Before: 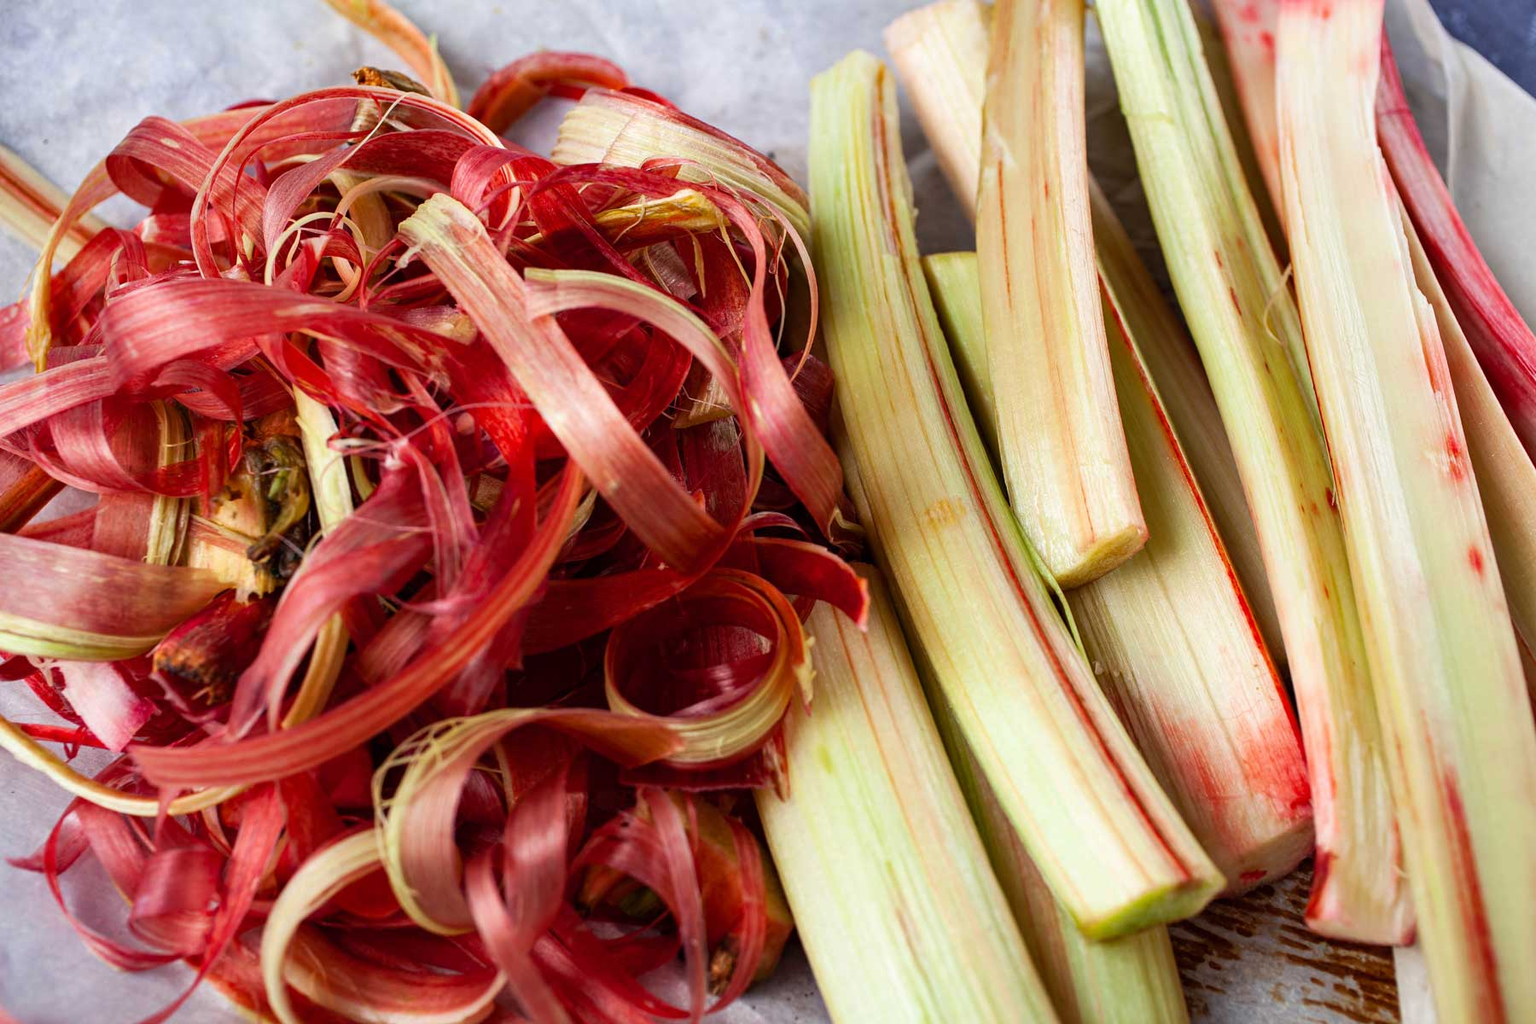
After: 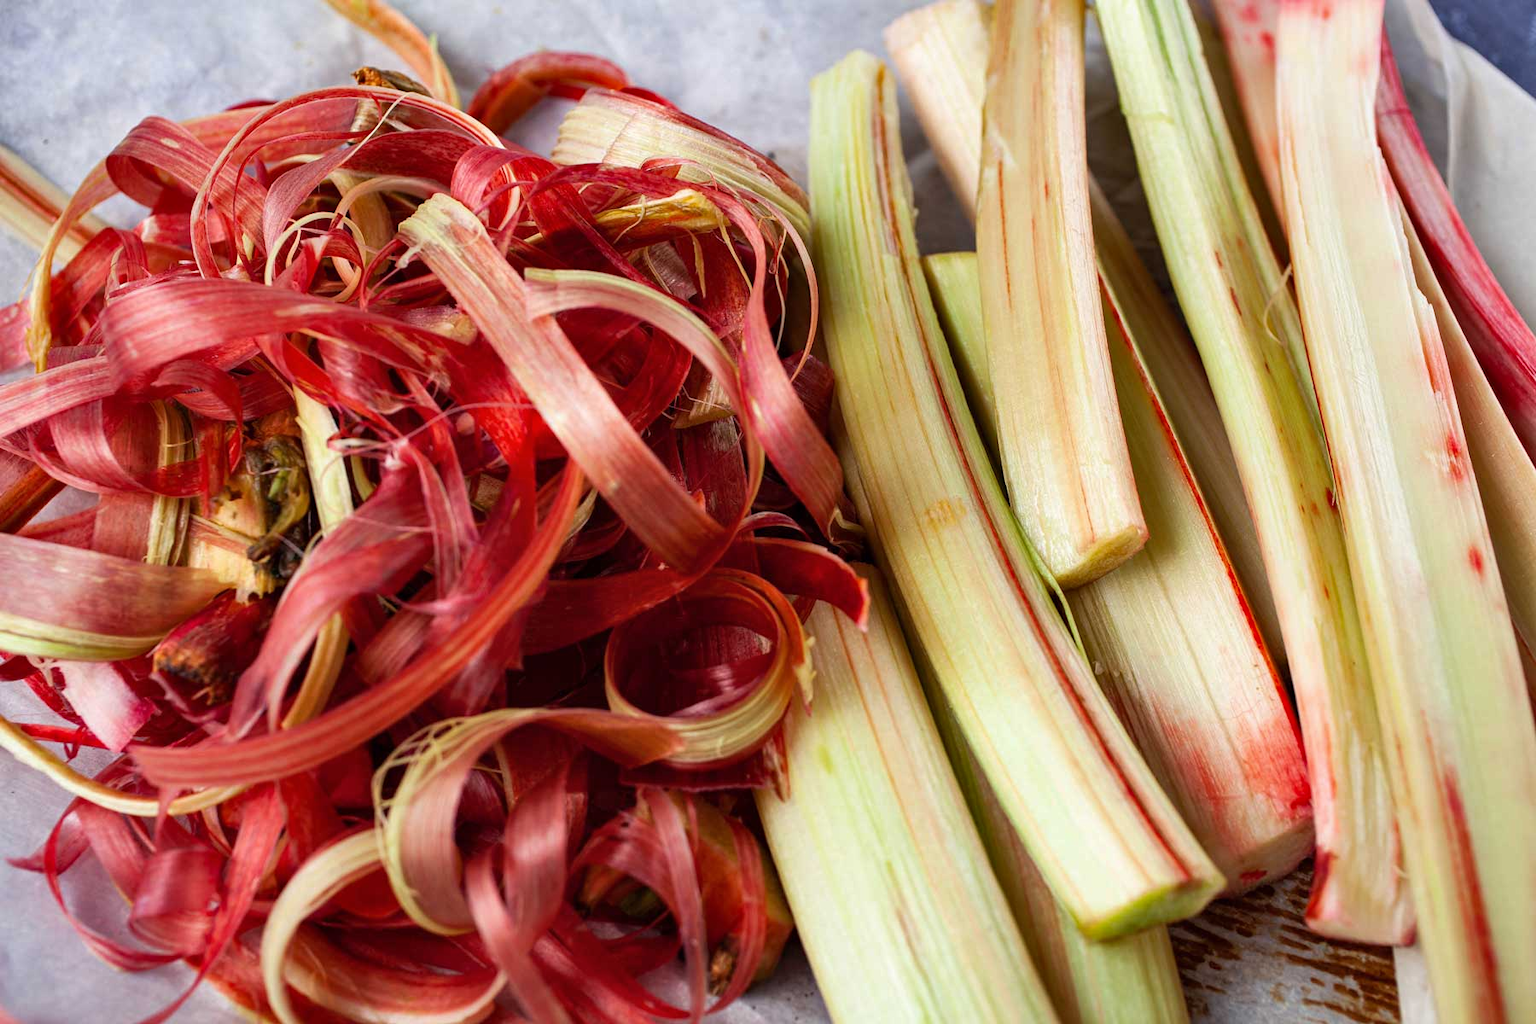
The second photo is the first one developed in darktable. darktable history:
shadows and highlights: shadows 36.59, highlights -27.42, soften with gaussian
